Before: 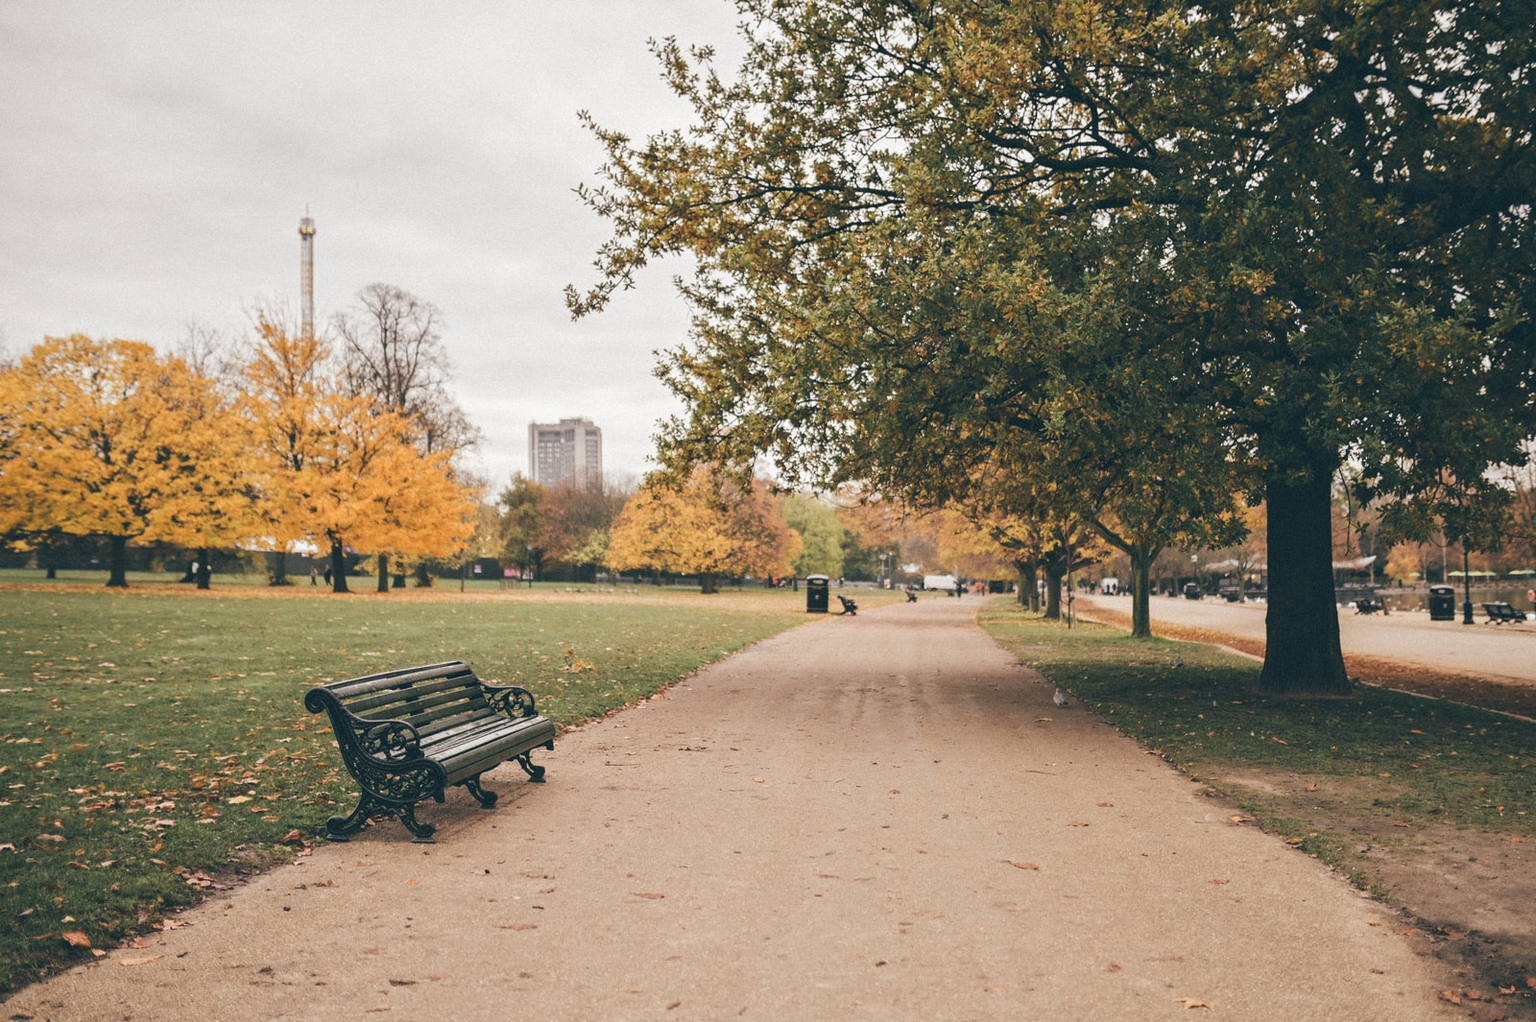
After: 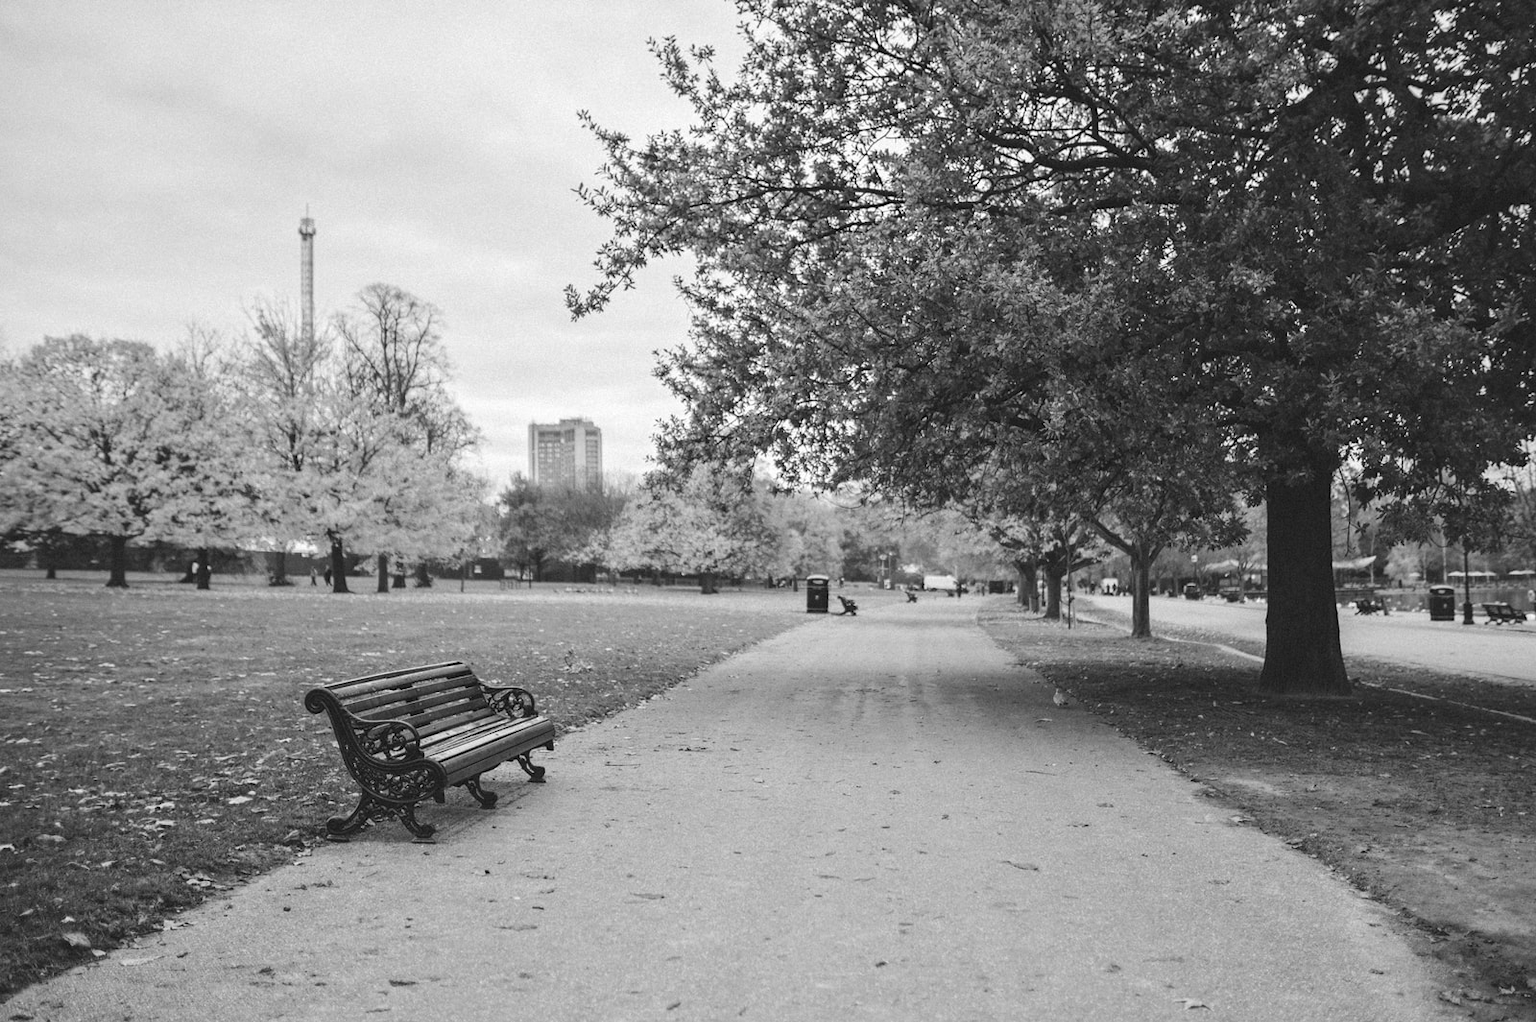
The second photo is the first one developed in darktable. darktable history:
monochrome: on, module defaults
local contrast: highlights 100%, shadows 100%, detail 120%, midtone range 0.2
